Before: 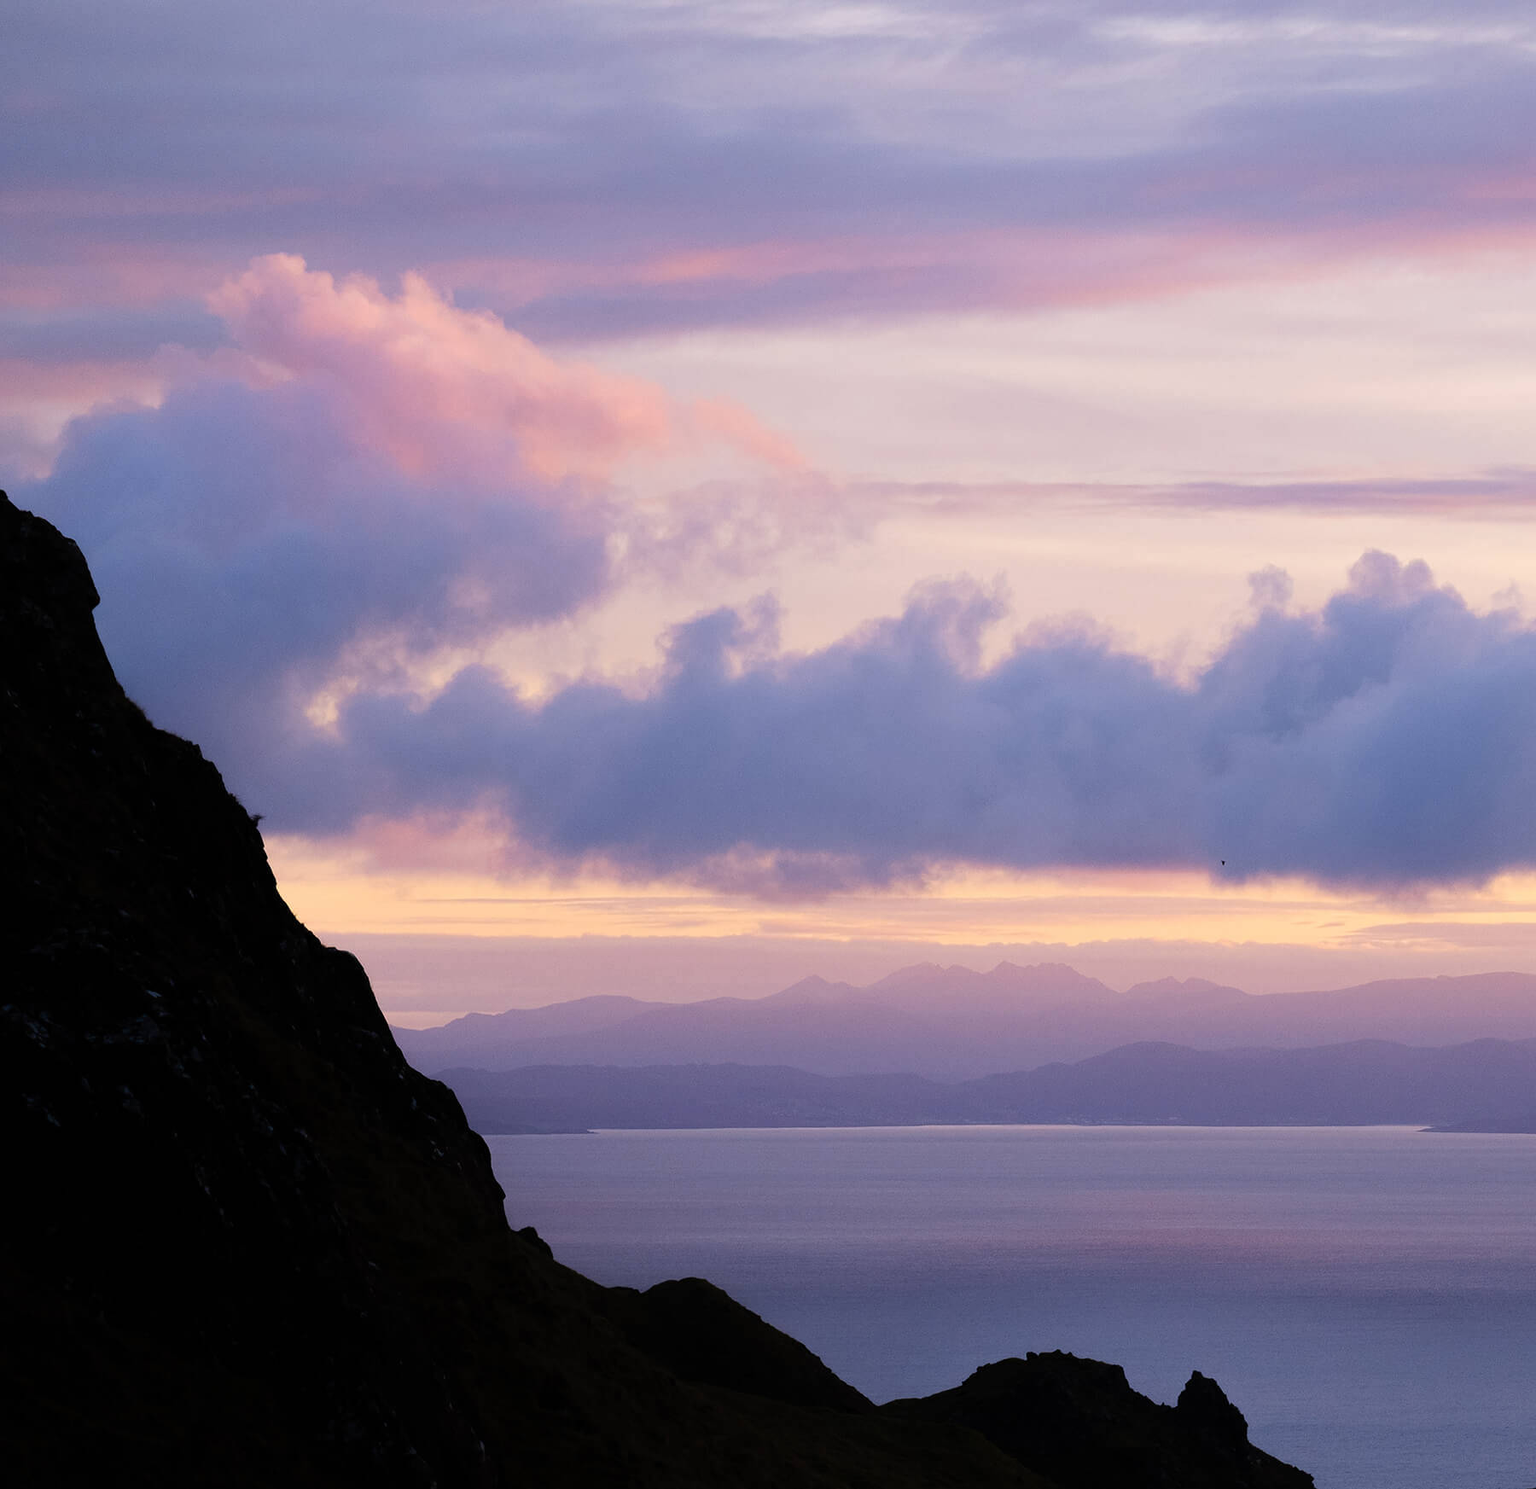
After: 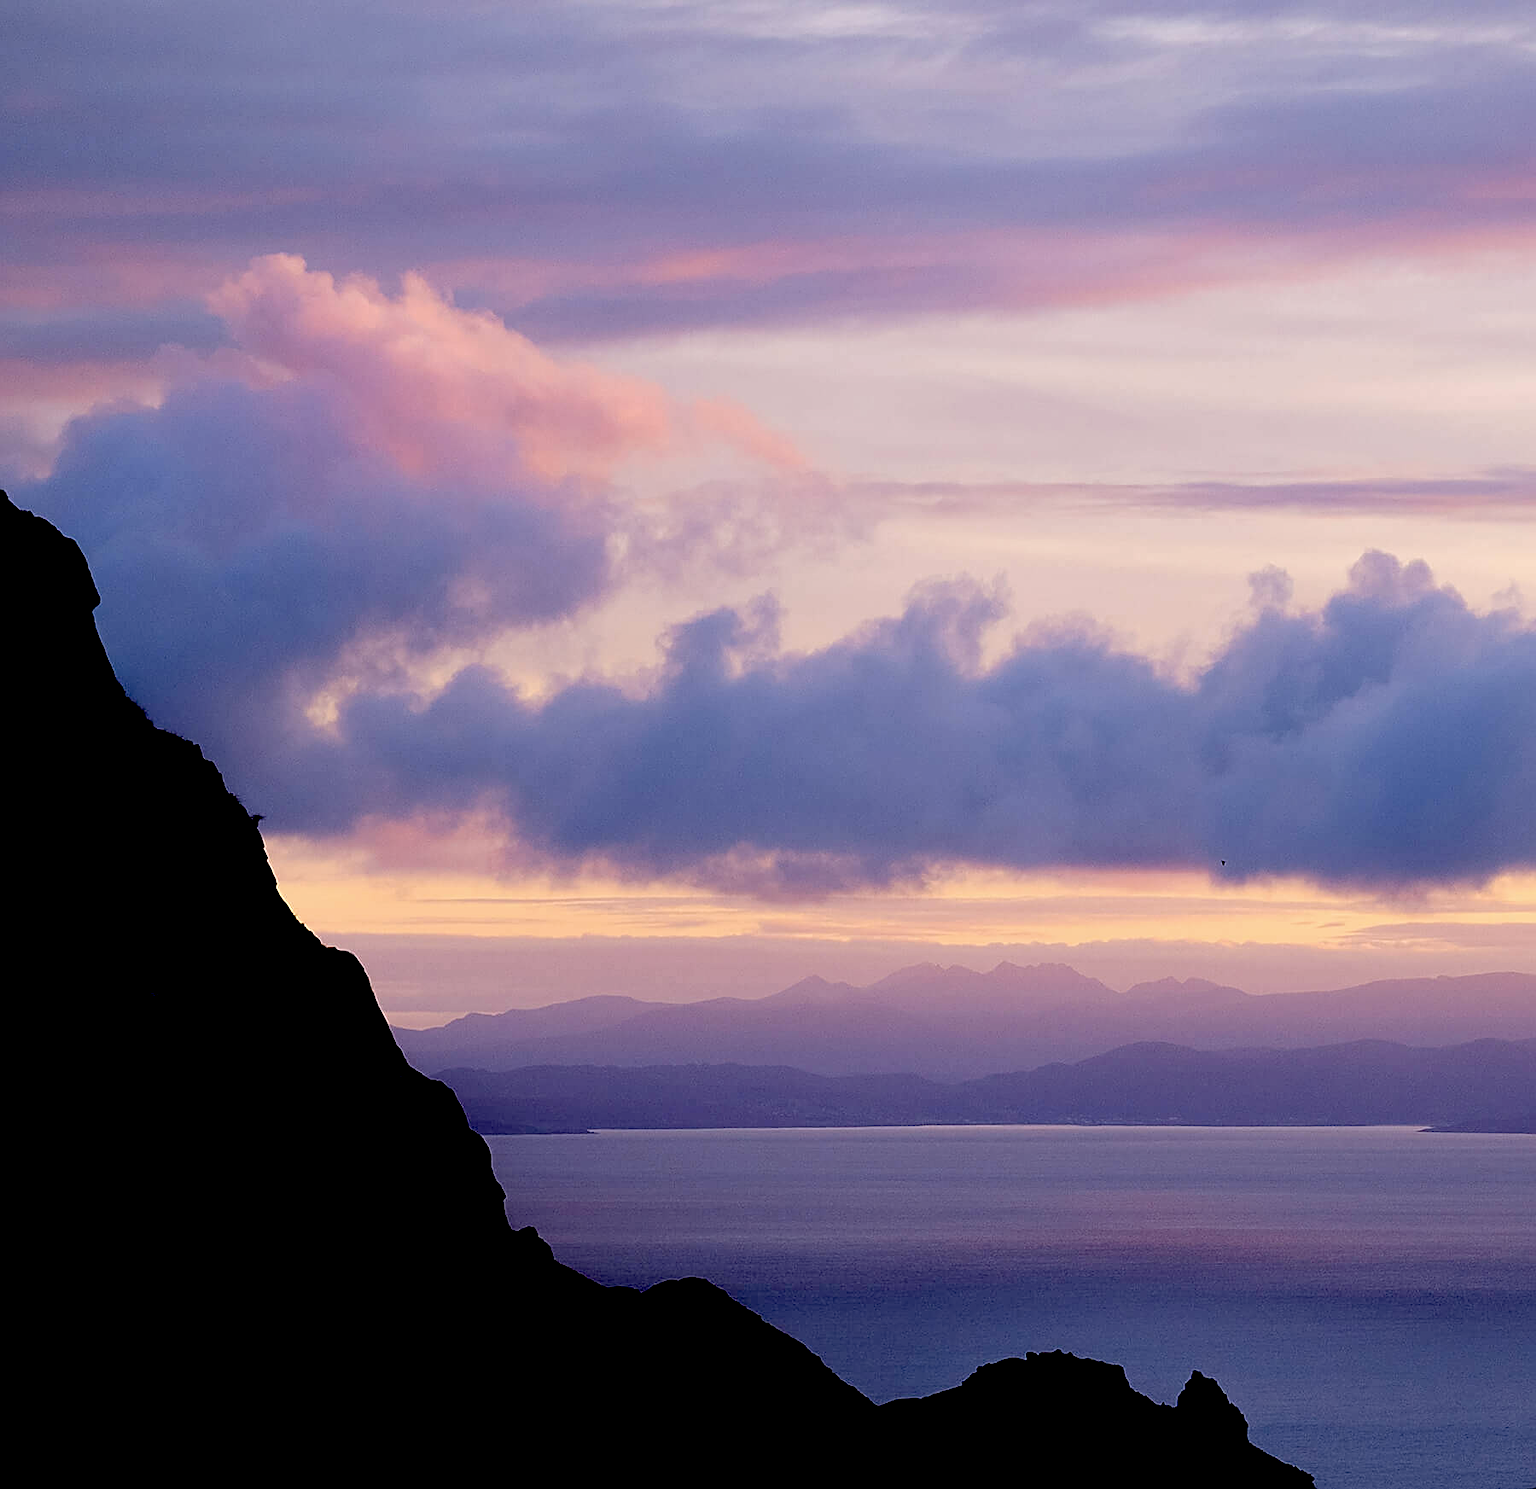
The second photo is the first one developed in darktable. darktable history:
sharpen: on, module defaults
exposure: black level correction 0.054, exposure -0.034 EV, compensate highlight preservation false
